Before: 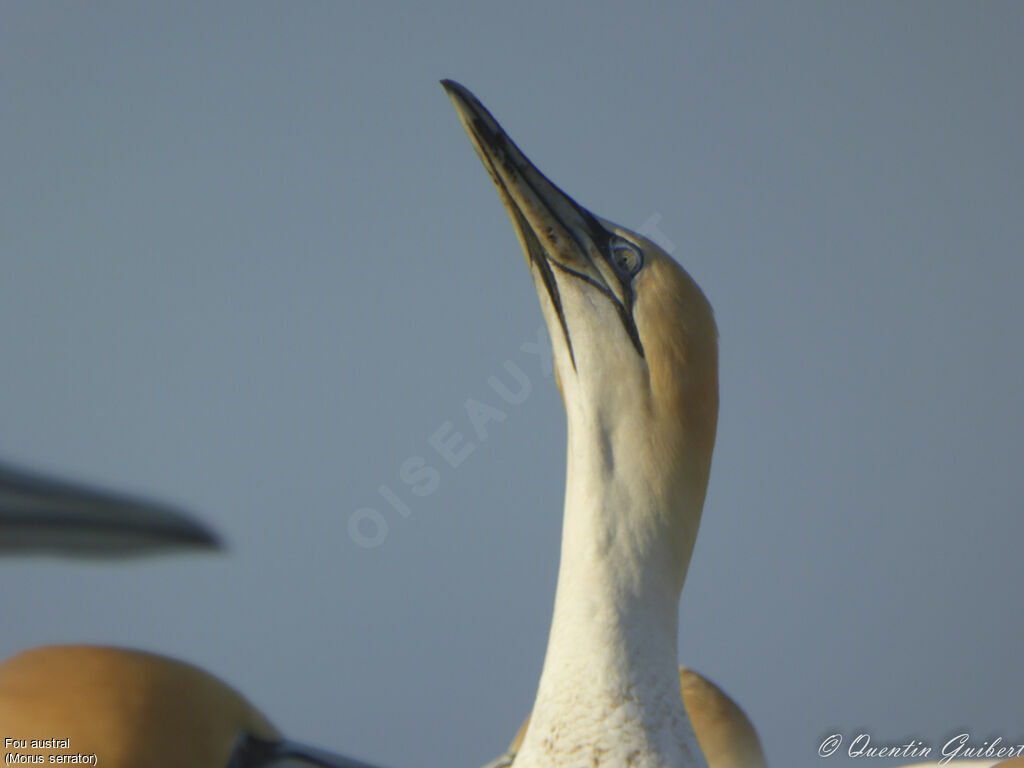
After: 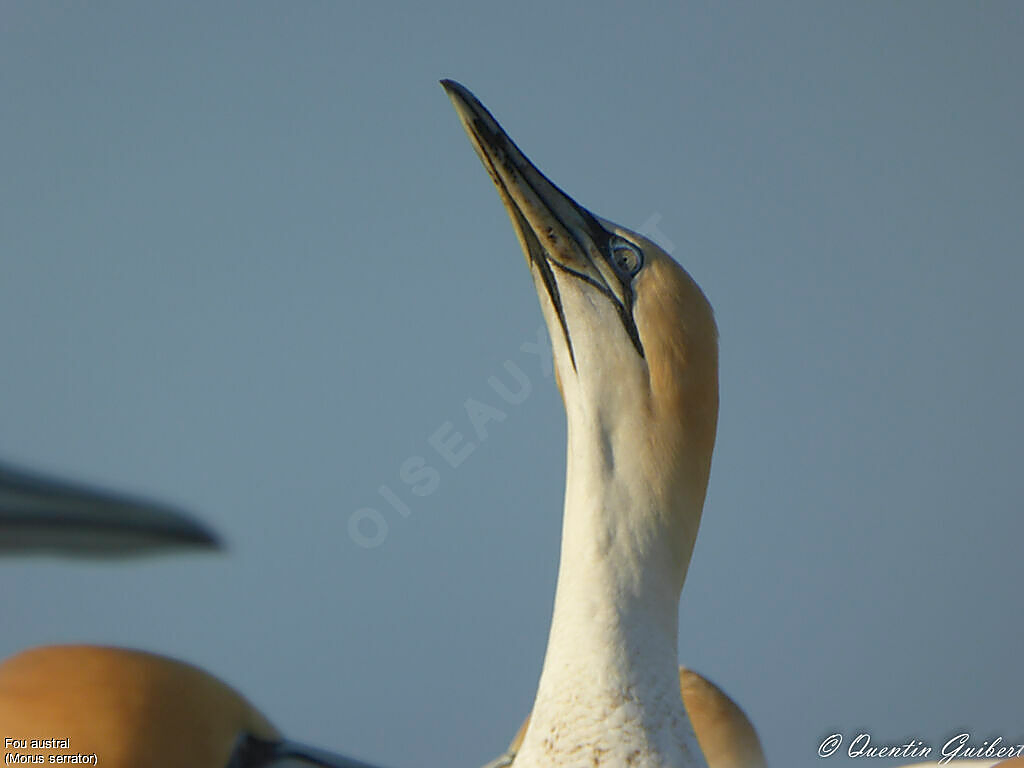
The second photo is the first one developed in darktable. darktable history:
sharpen: radius 1.414, amount 1.257, threshold 0.657
